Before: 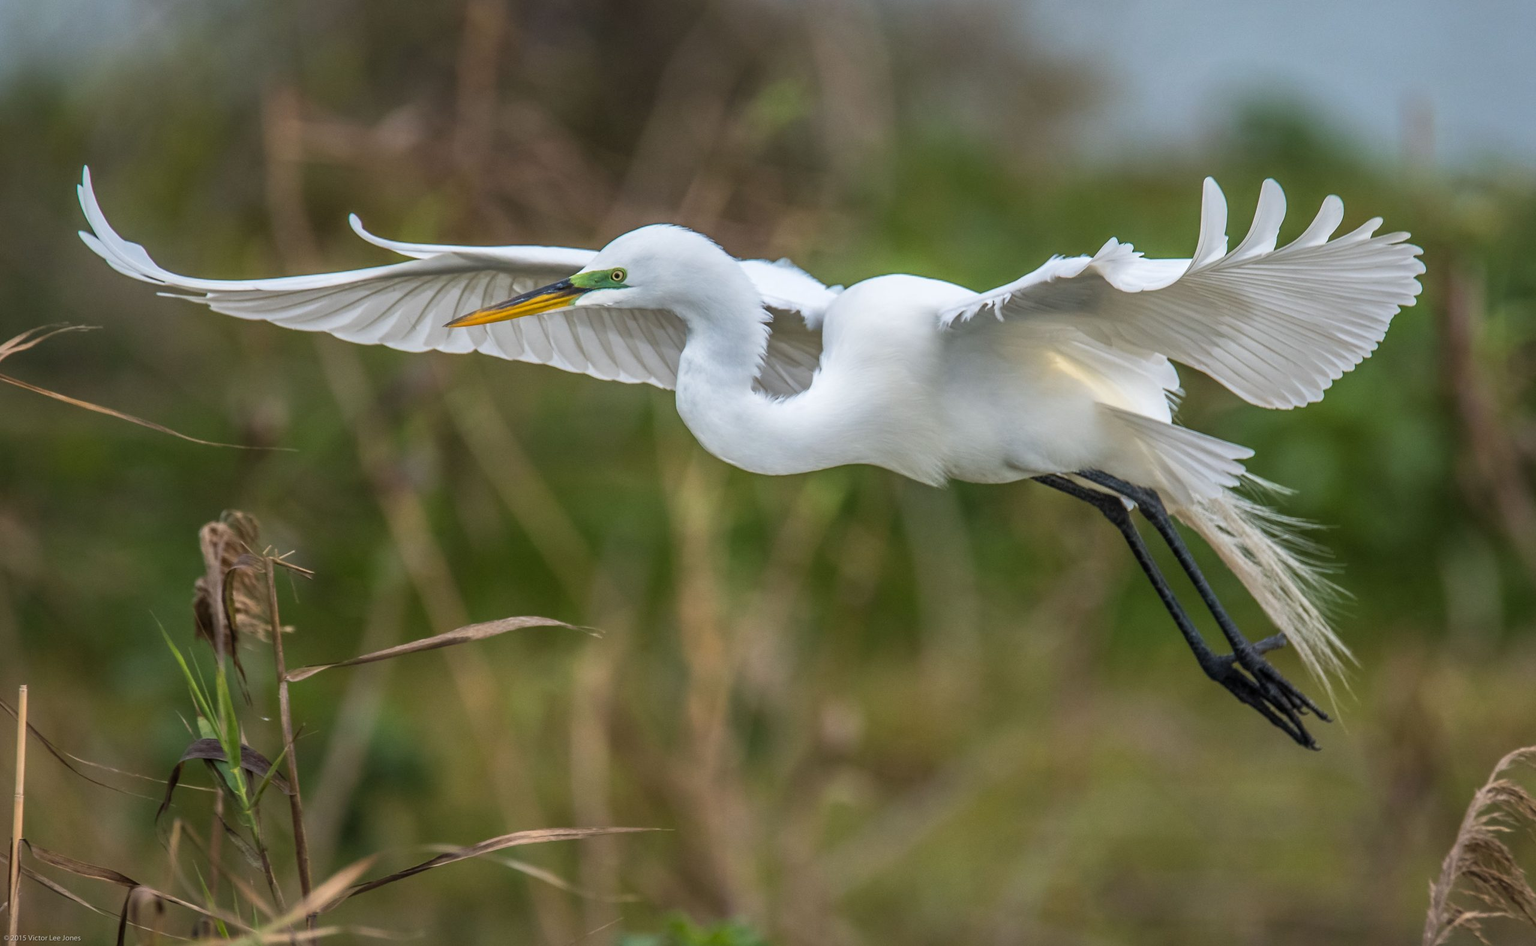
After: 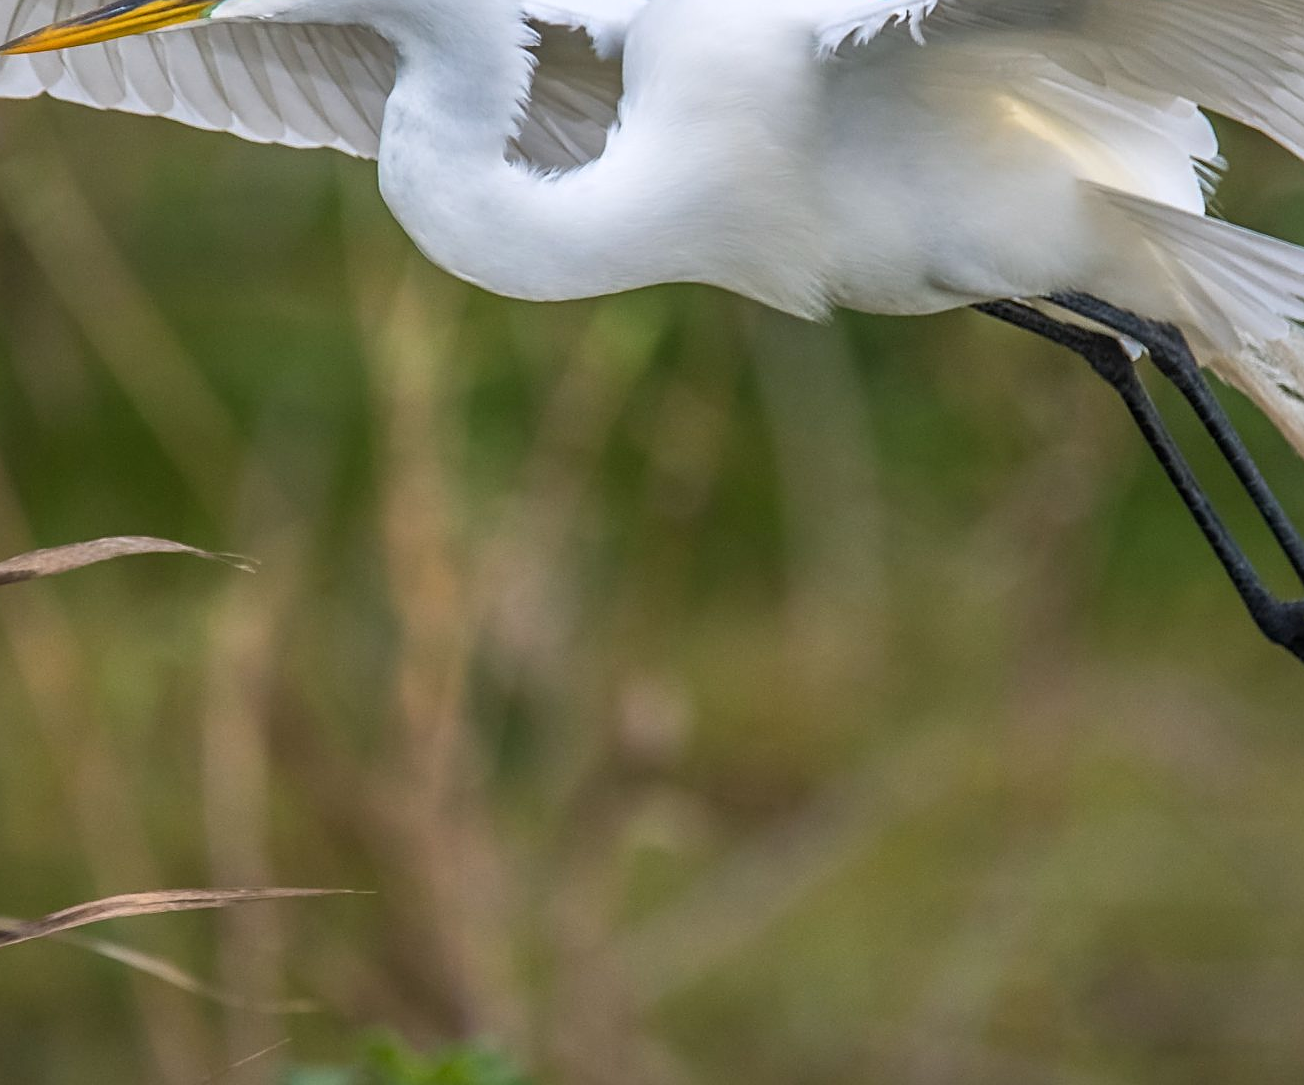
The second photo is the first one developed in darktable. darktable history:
exposure: compensate highlight preservation false
crop and rotate: left 29.237%, top 31.152%, right 19.807%
sharpen: on, module defaults
white balance: red 1.004, blue 1.024
